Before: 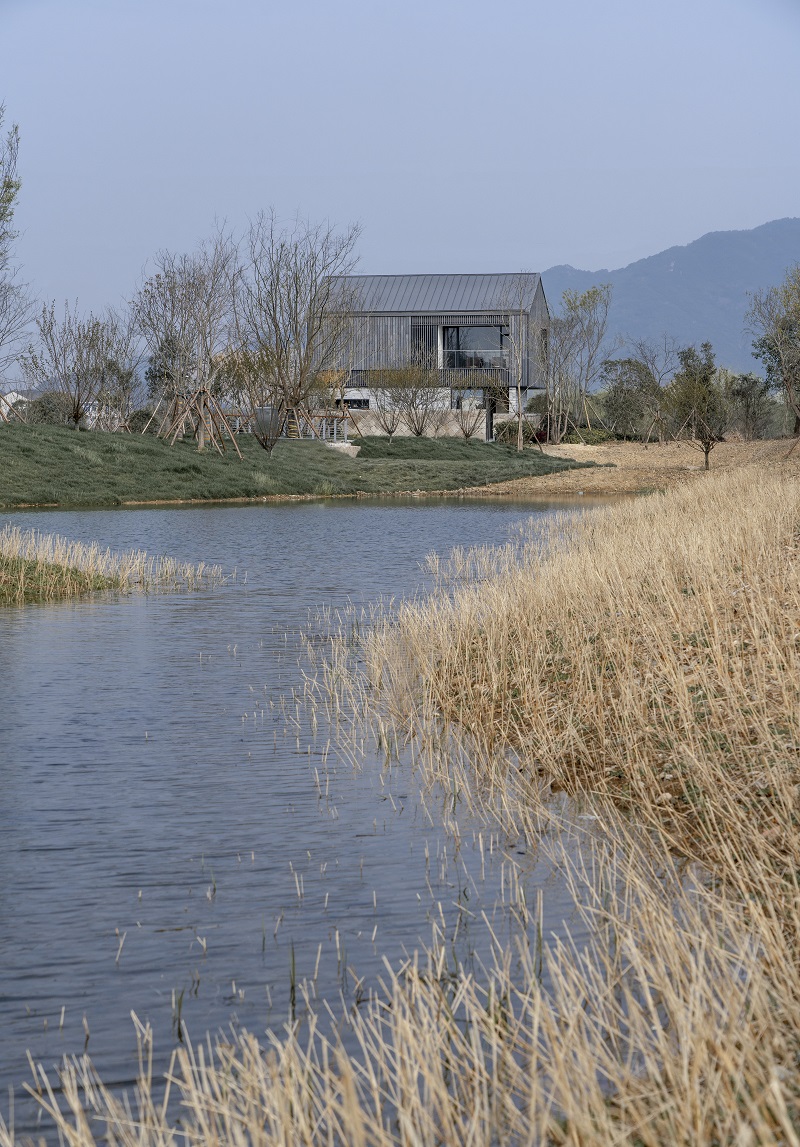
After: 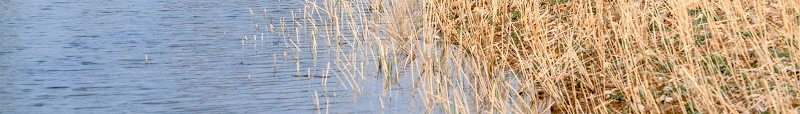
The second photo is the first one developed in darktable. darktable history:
contrast brightness saturation: contrast 0.2, brightness 0.16, saturation 0.22
exposure: black level correction 0.005, exposure 0.286 EV, compensate highlight preservation false
crop and rotate: top 59.084%, bottom 30.916%
